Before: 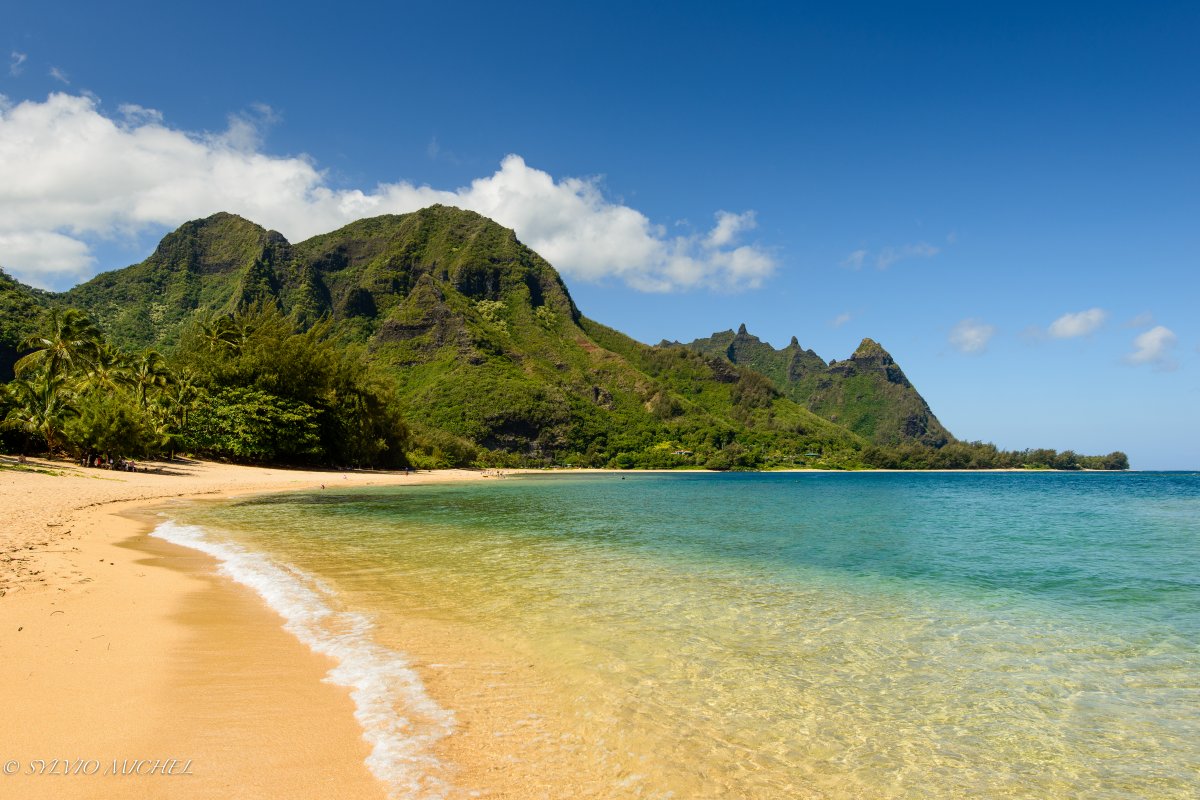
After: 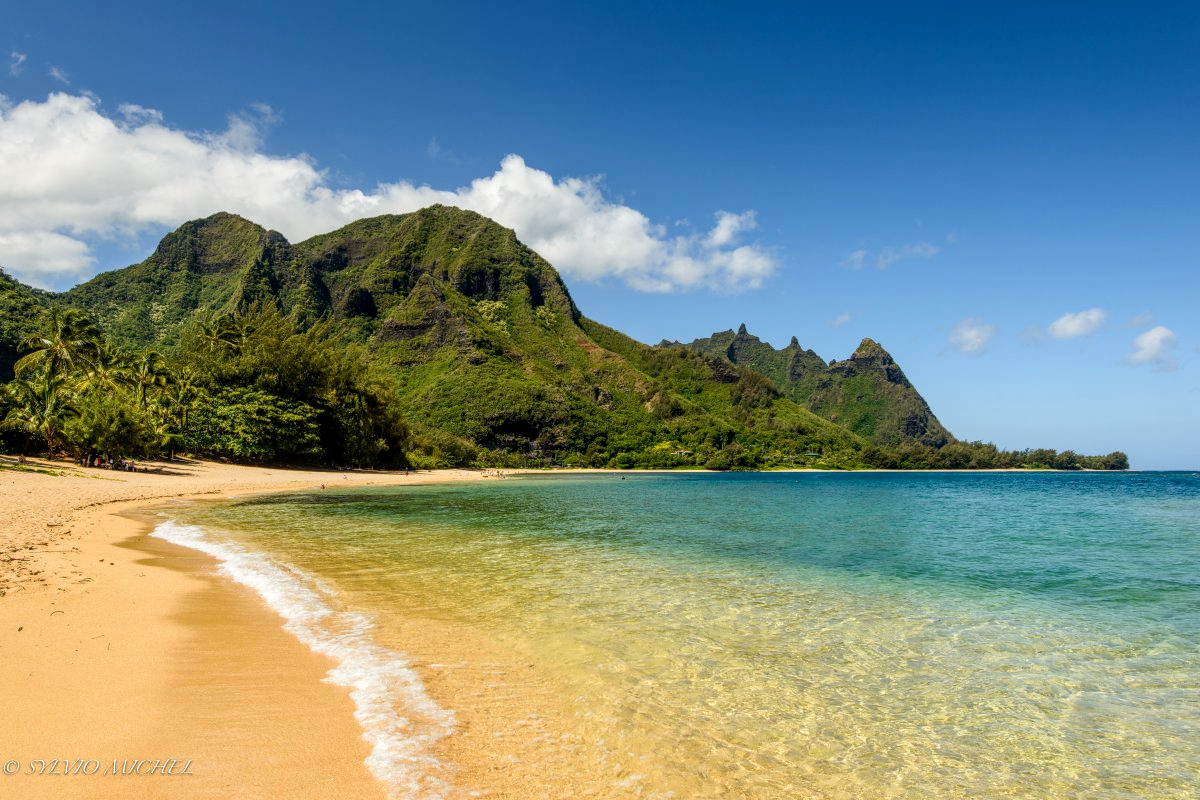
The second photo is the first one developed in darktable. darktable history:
color zones: curves: ch1 [(0, 0.523) (0.143, 0.545) (0.286, 0.52) (0.429, 0.506) (0.571, 0.503) (0.714, 0.503) (0.857, 0.508) (1, 0.523)]
local contrast: detail 130%
